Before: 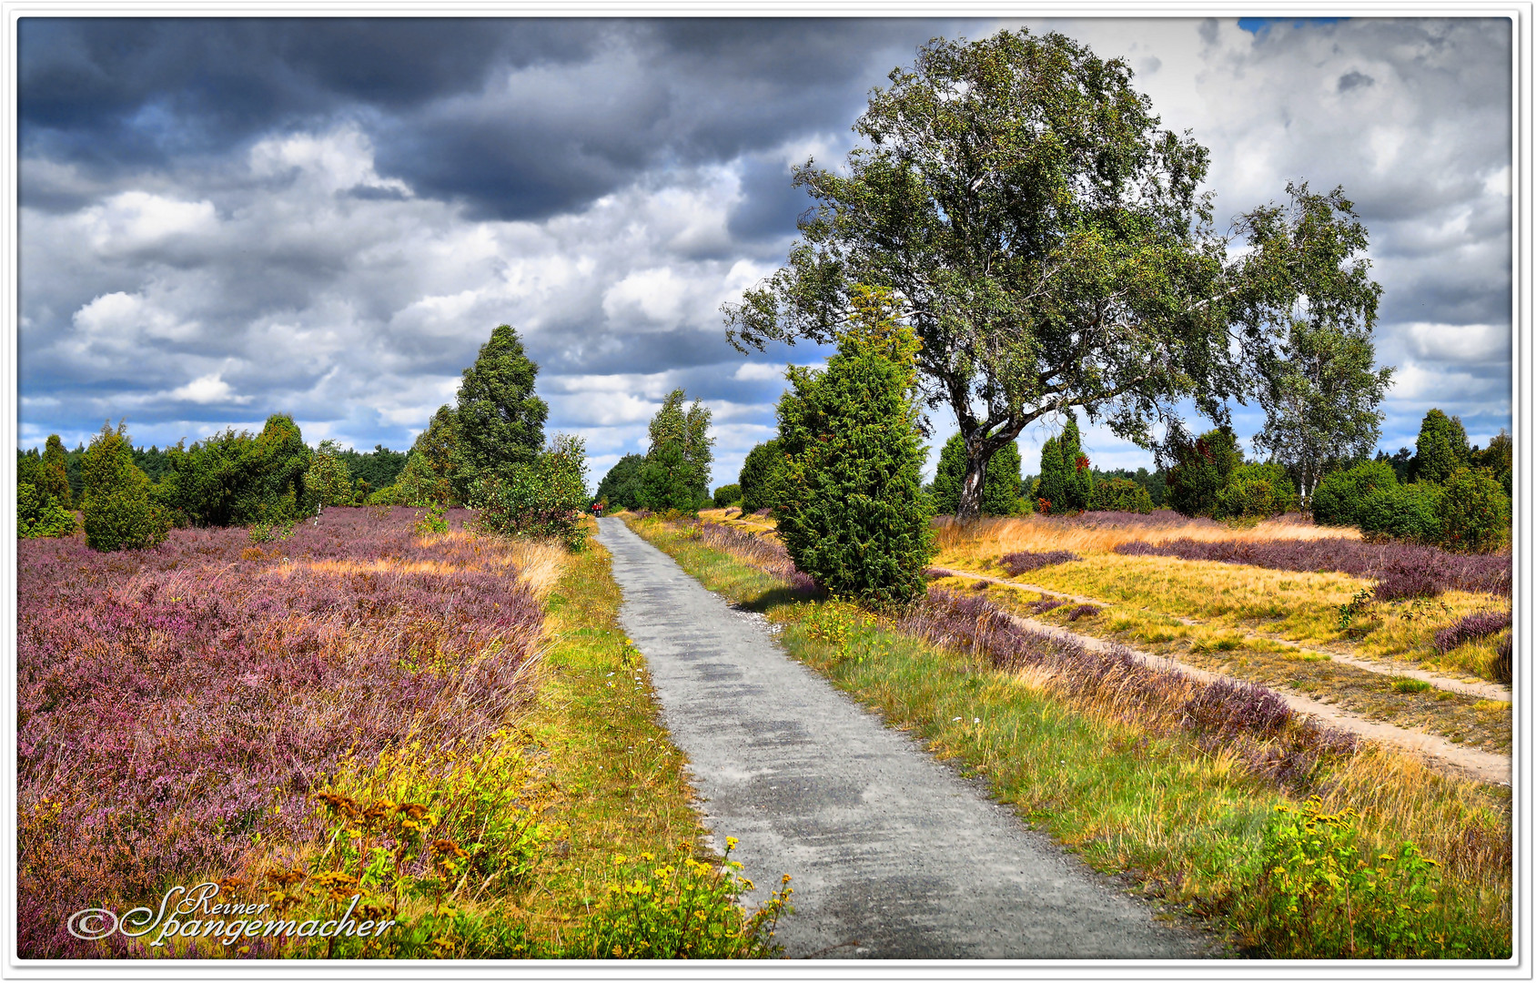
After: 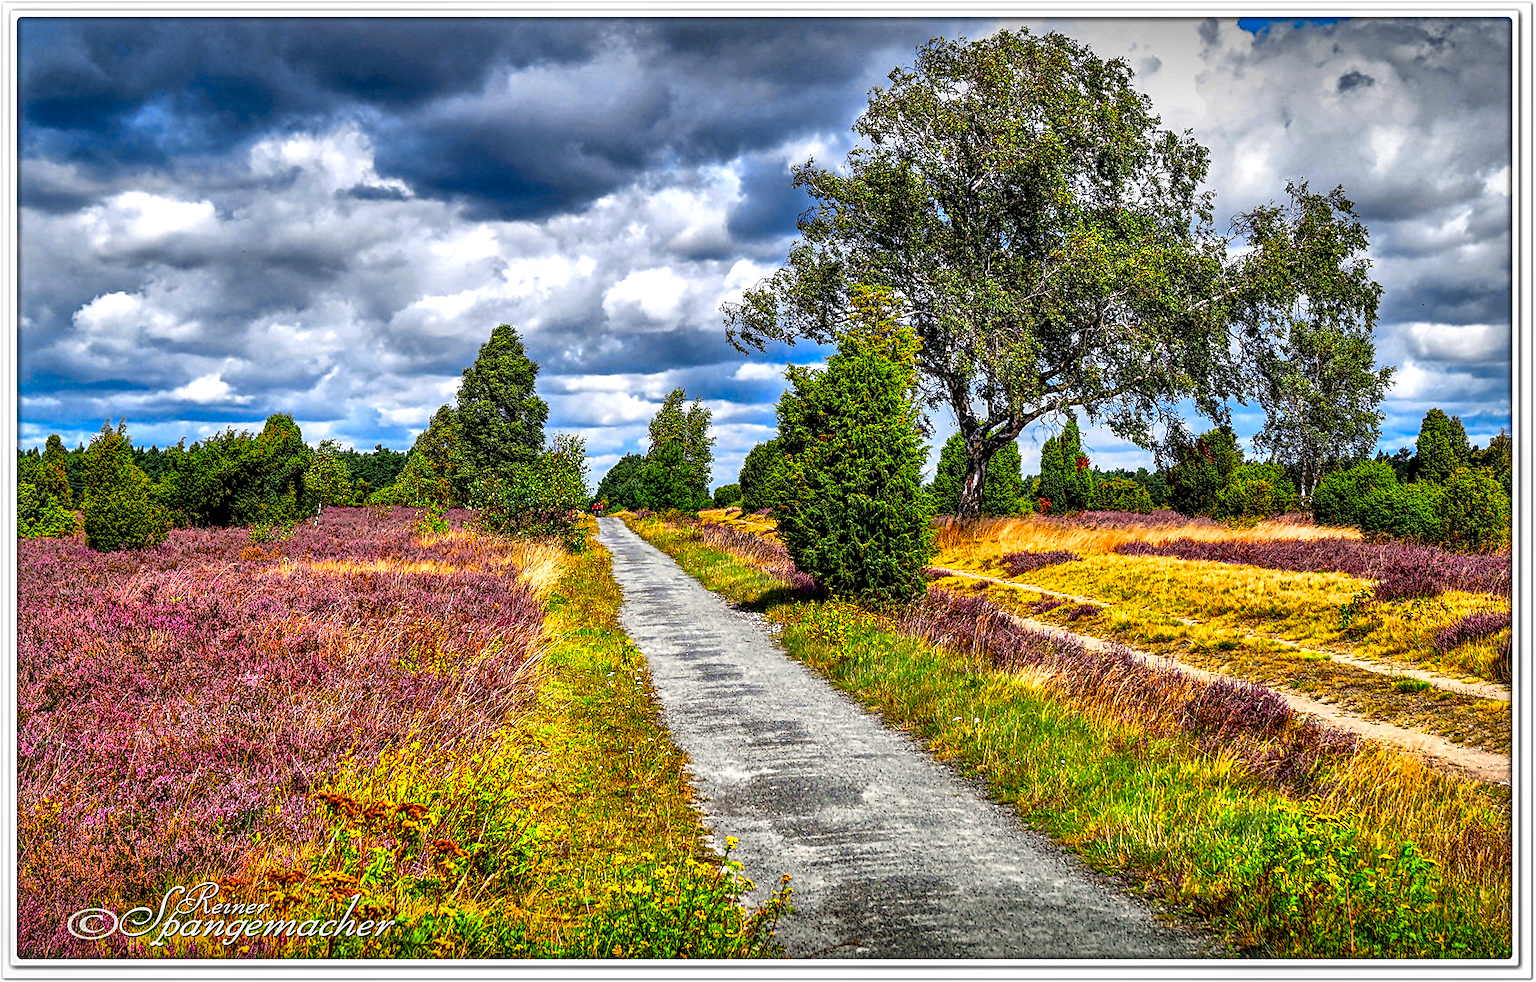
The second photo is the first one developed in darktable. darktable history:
sharpen: on, module defaults
local contrast: highlights 0%, shadows 0%, detail 182%
contrast brightness saturation: saturation 0.5
